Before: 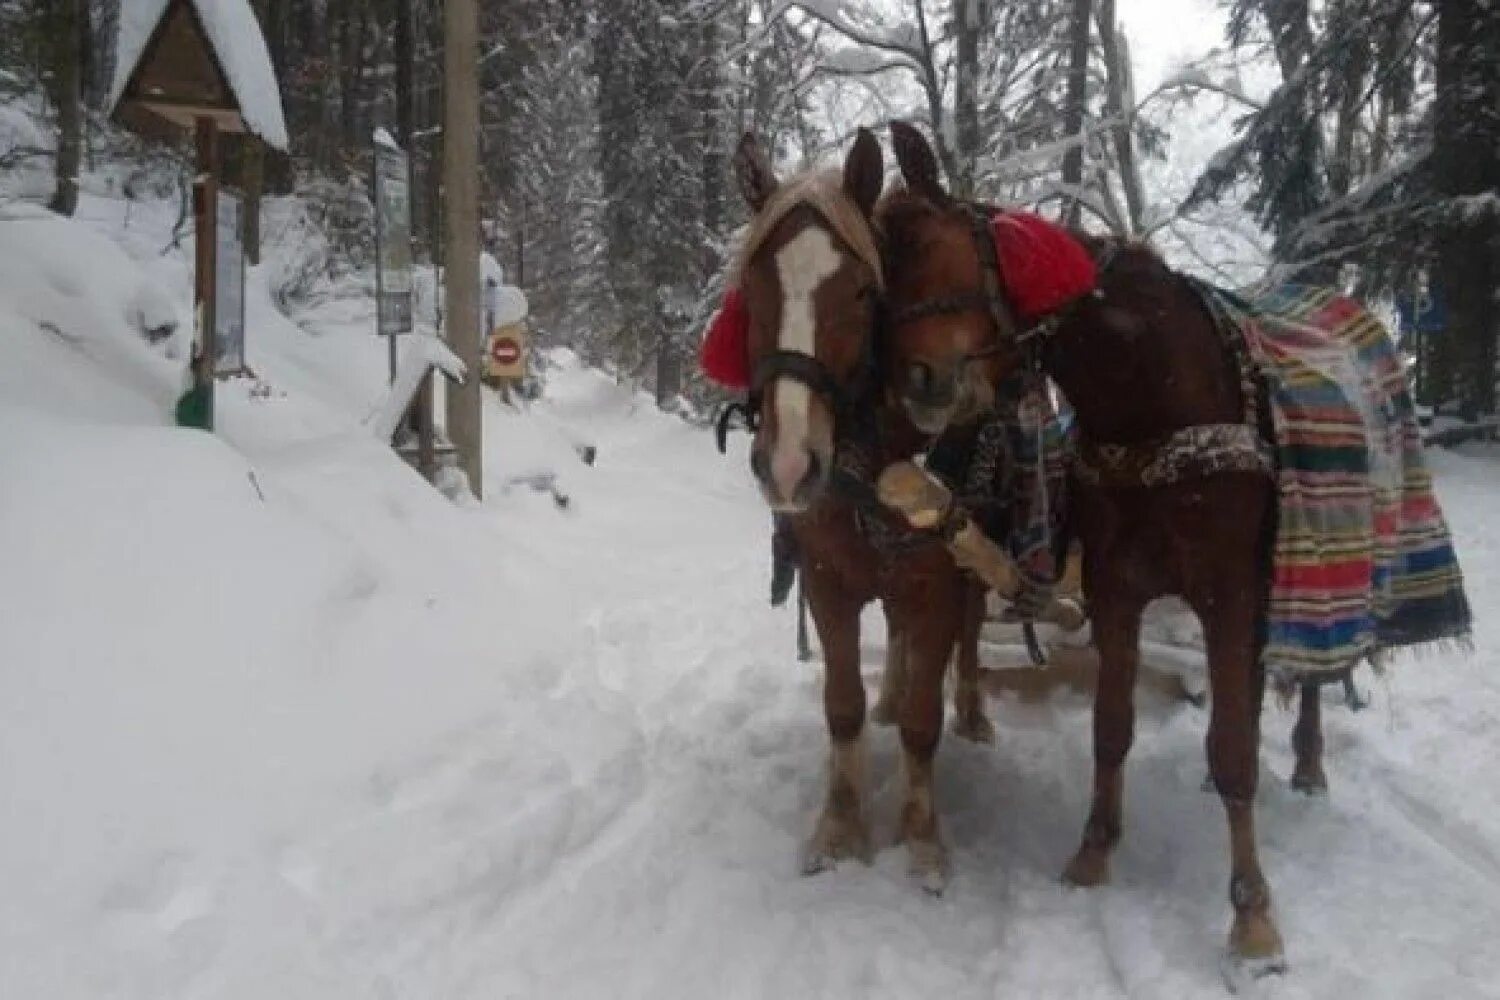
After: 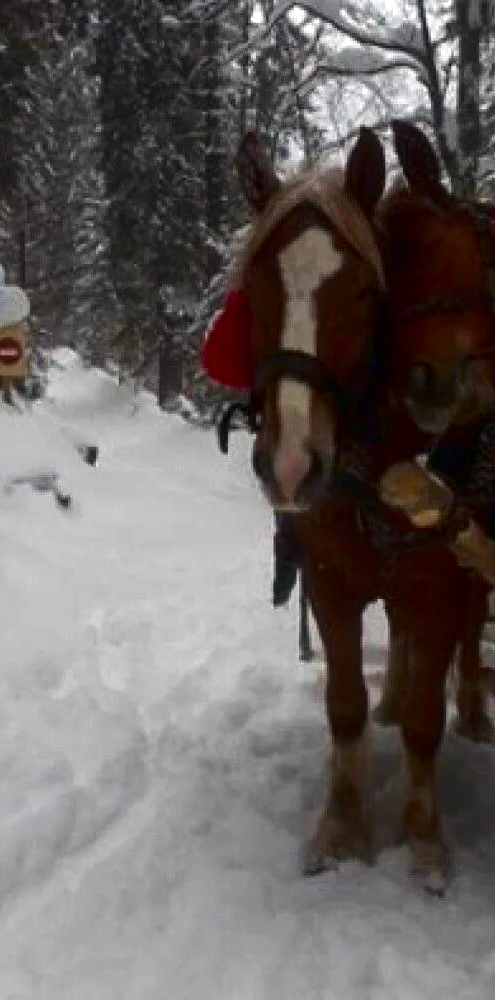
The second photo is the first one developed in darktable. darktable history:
contrast brightness saturation: contrast 0.104, brightness -0.269, saturation 0.149
crop: left 33.264%, right 33.673%
exposure: exposure 0.202 EV, compensate exposure bias true, compensate highlight preservation false
